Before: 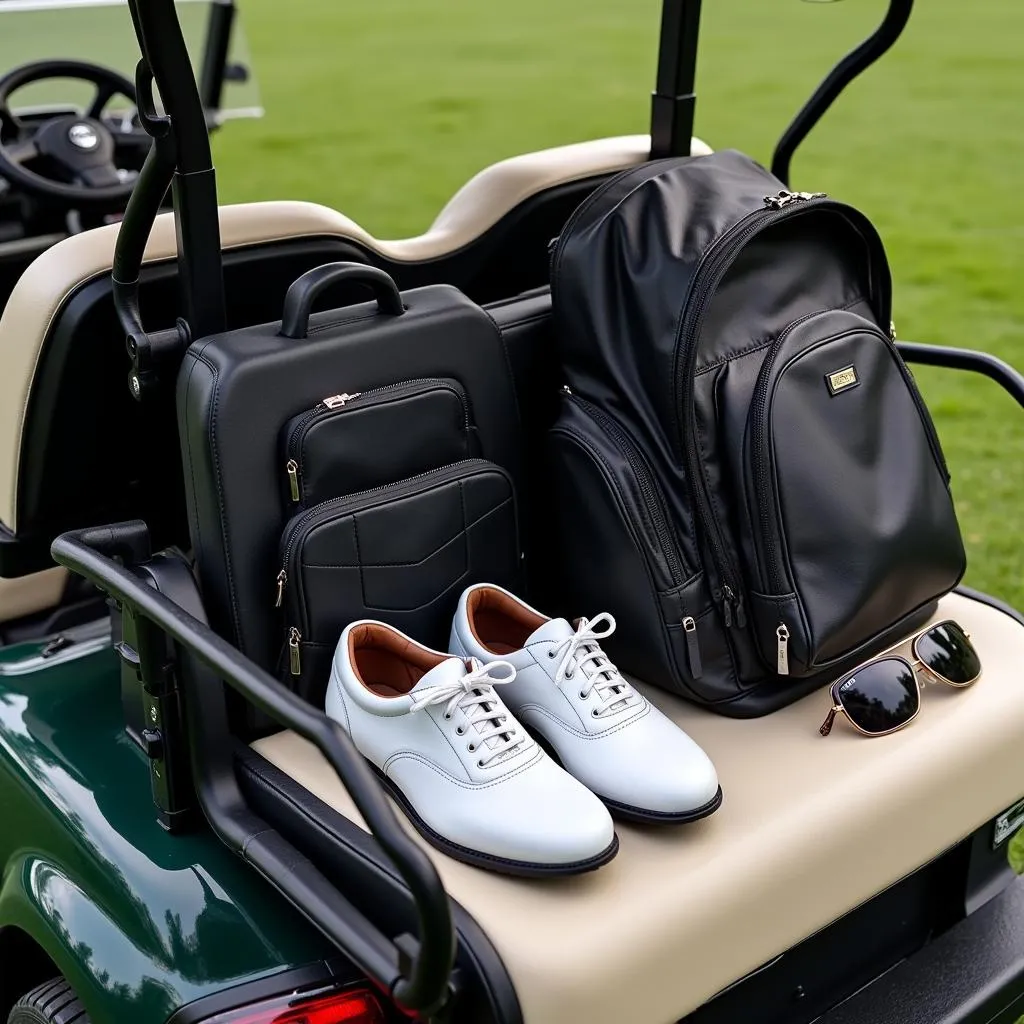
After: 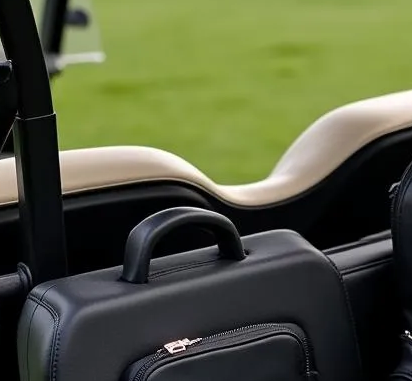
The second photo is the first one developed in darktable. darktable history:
tone equalizer: mask exposure compensation -0.509 EV
crop: left 15.529%, top 5.437%, right 44.069%, bottom 57.19%
